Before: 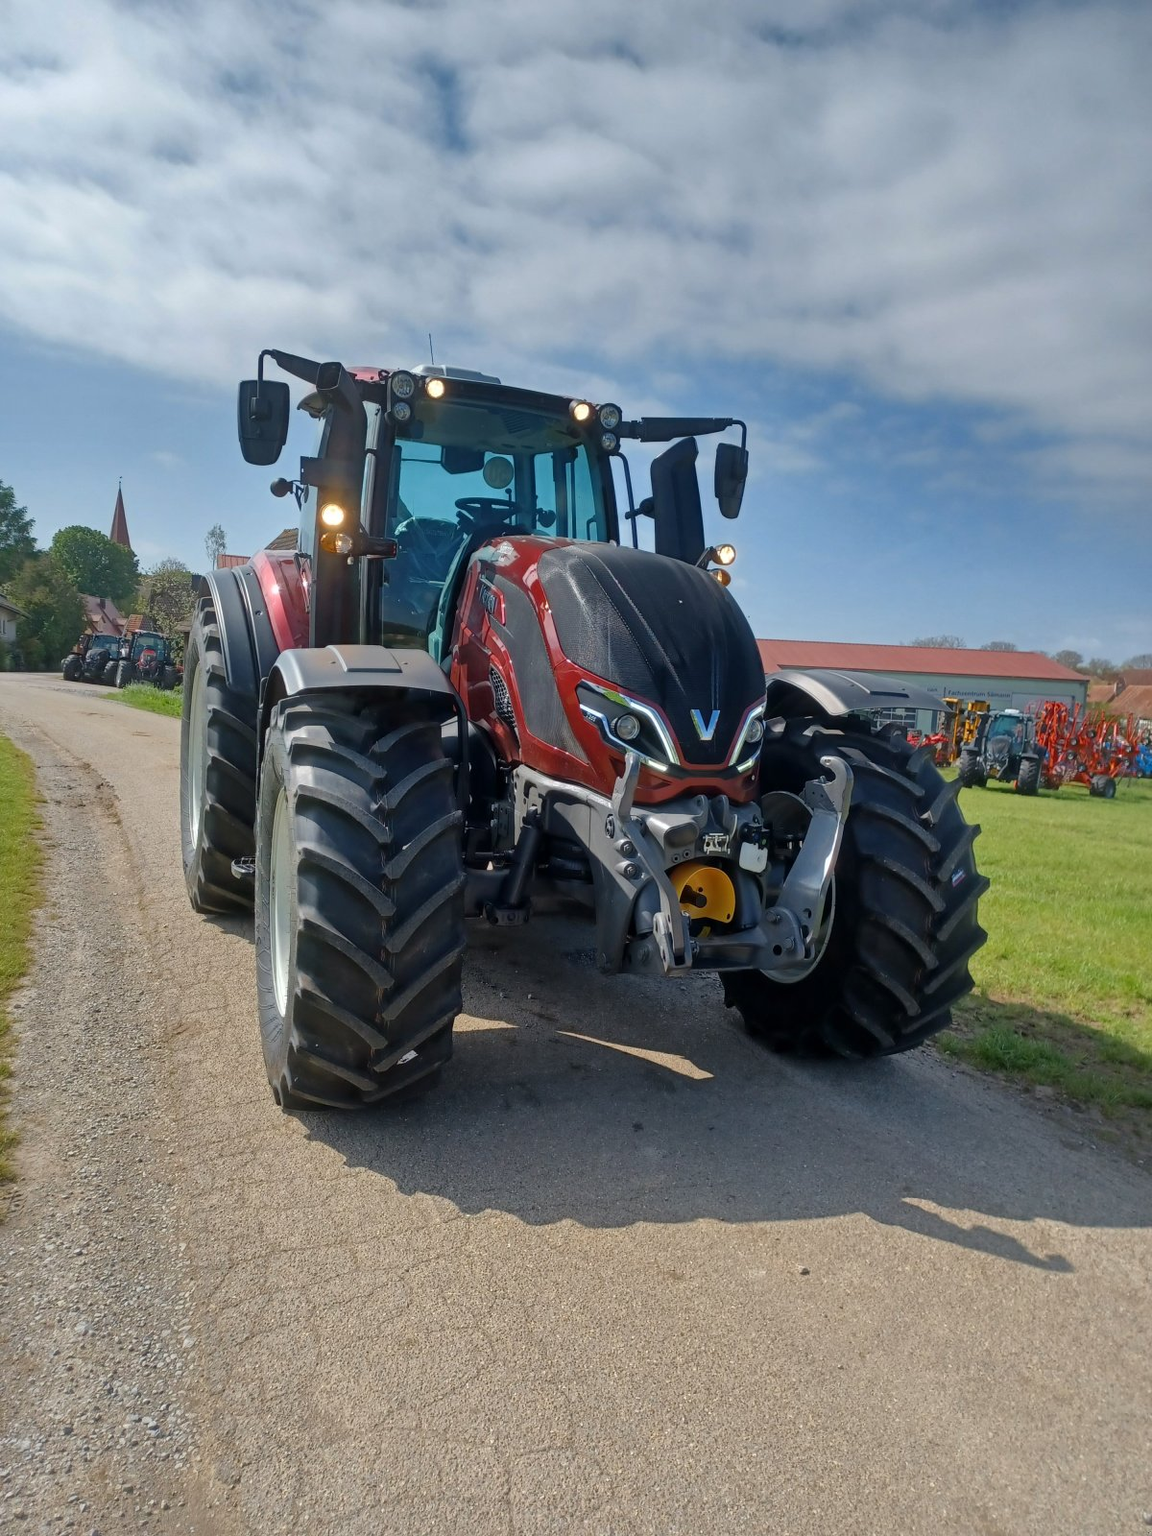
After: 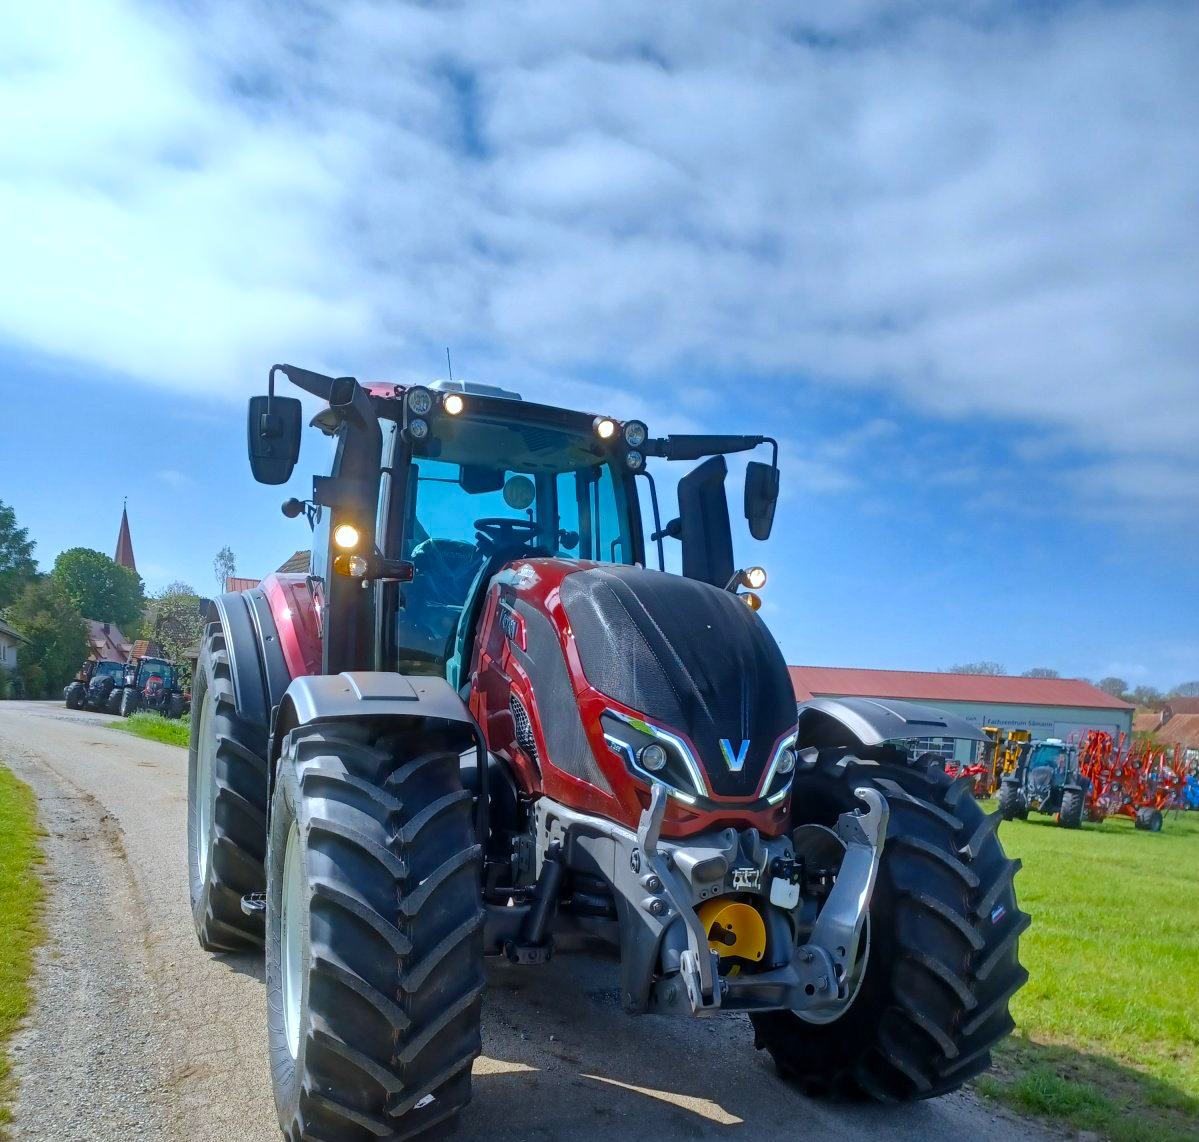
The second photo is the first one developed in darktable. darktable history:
white balance: red 0.924, blue 1.095
crop: bottom 28.576%
bloom: size 5%, threshold 95%, strength 15%
exposure: exposure 0.3 EV, compensate highlight preservation false
color balance rgb: perceptual saturation grading › global saturation 30%
